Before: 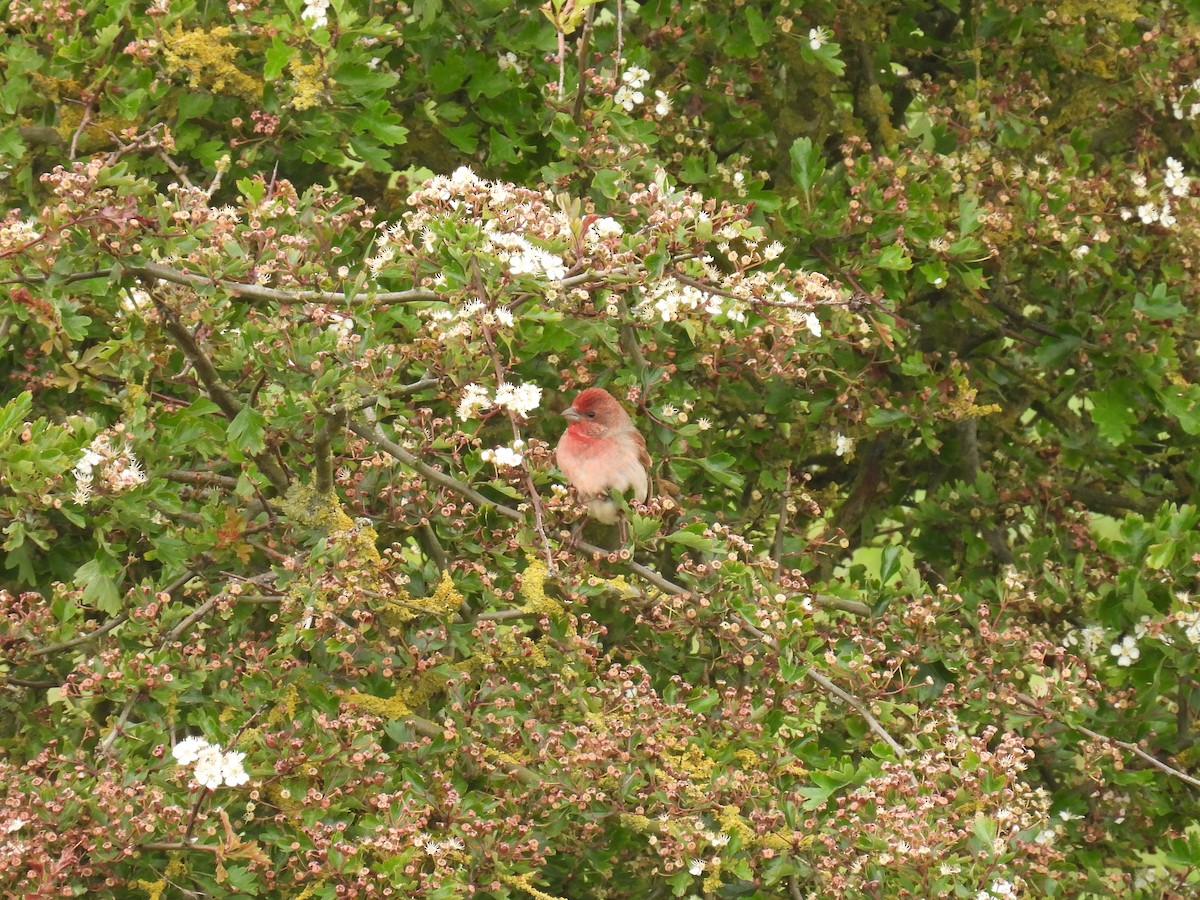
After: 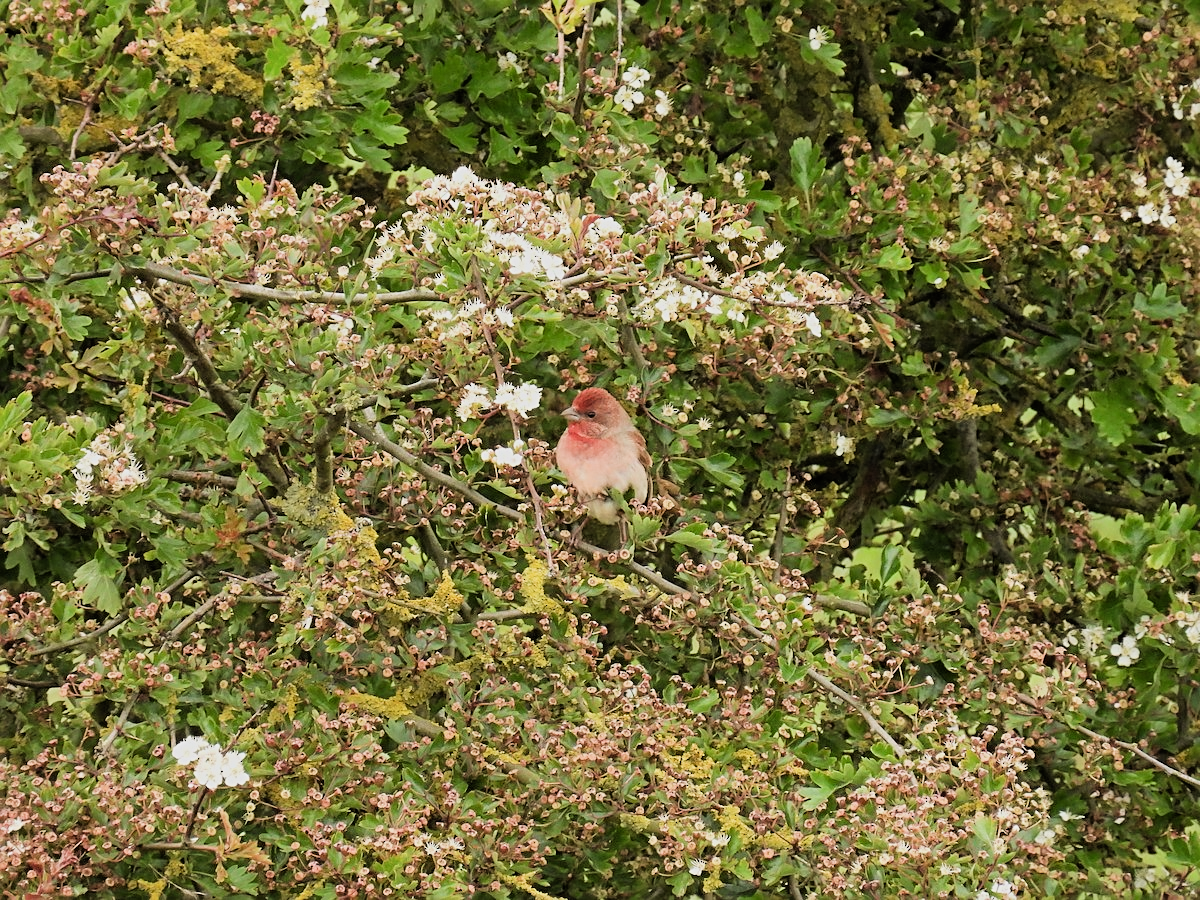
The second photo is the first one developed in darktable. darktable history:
filmic rgb: black relative exposure -5 EV, hardness 2.88, contrast 1.3
sharpen: on, module defaults
